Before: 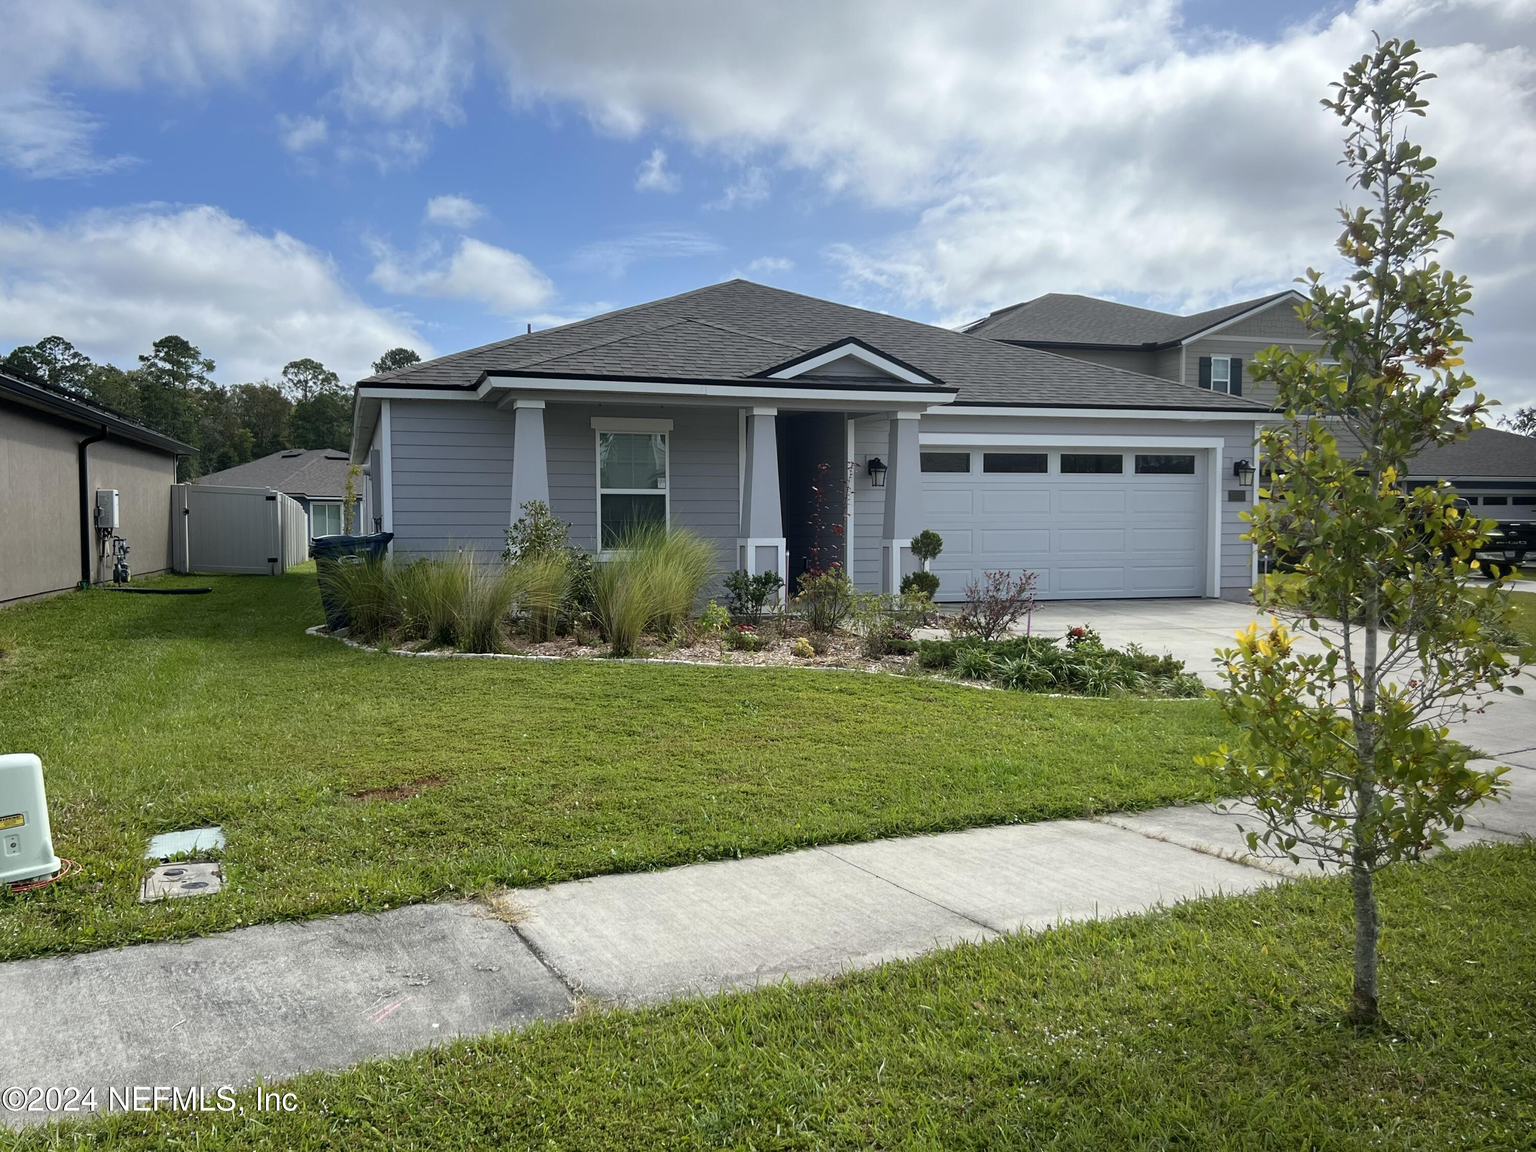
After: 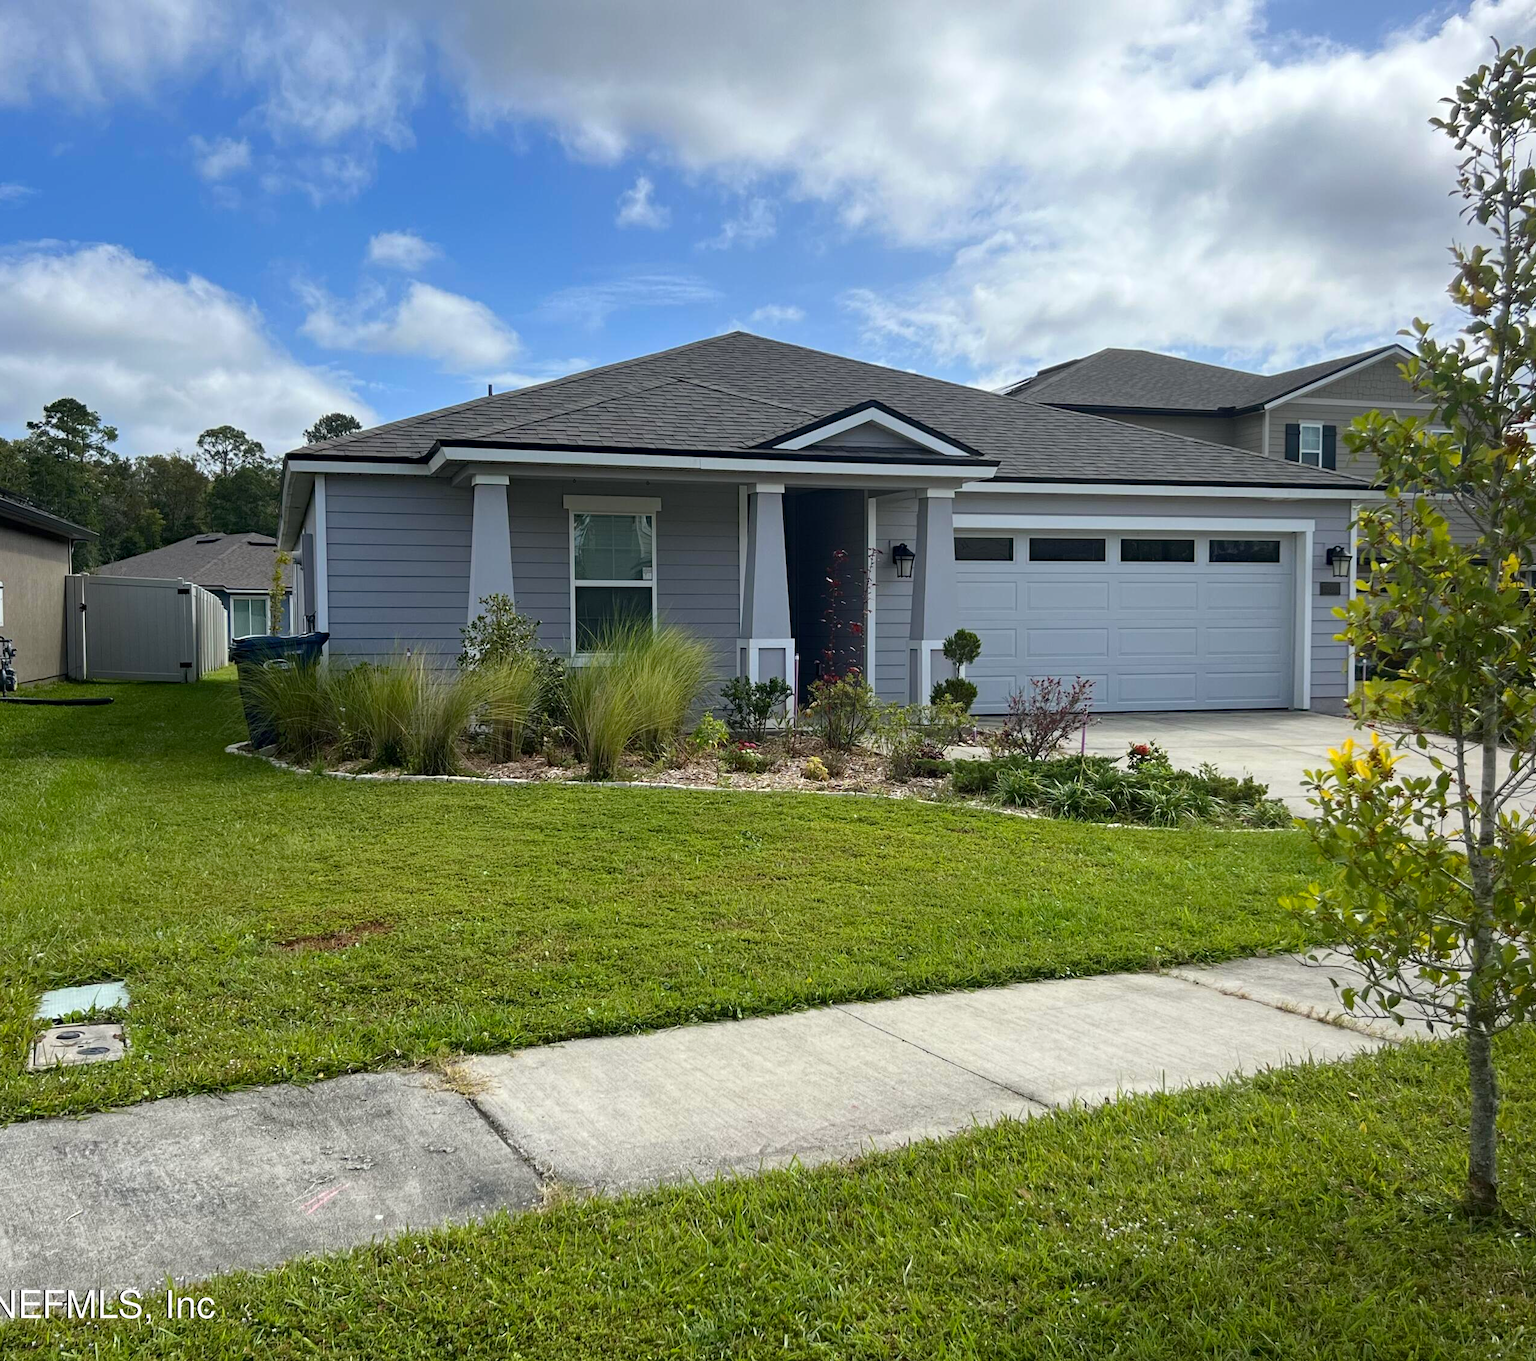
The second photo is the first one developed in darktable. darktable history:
crop: left 7.598%, right 7.873%
exposure: compensate highlight preservation false
contrast brightness saturation: contrast 0.08, saturation 0.2
haze removal: compatibility mode true, adaptive false
